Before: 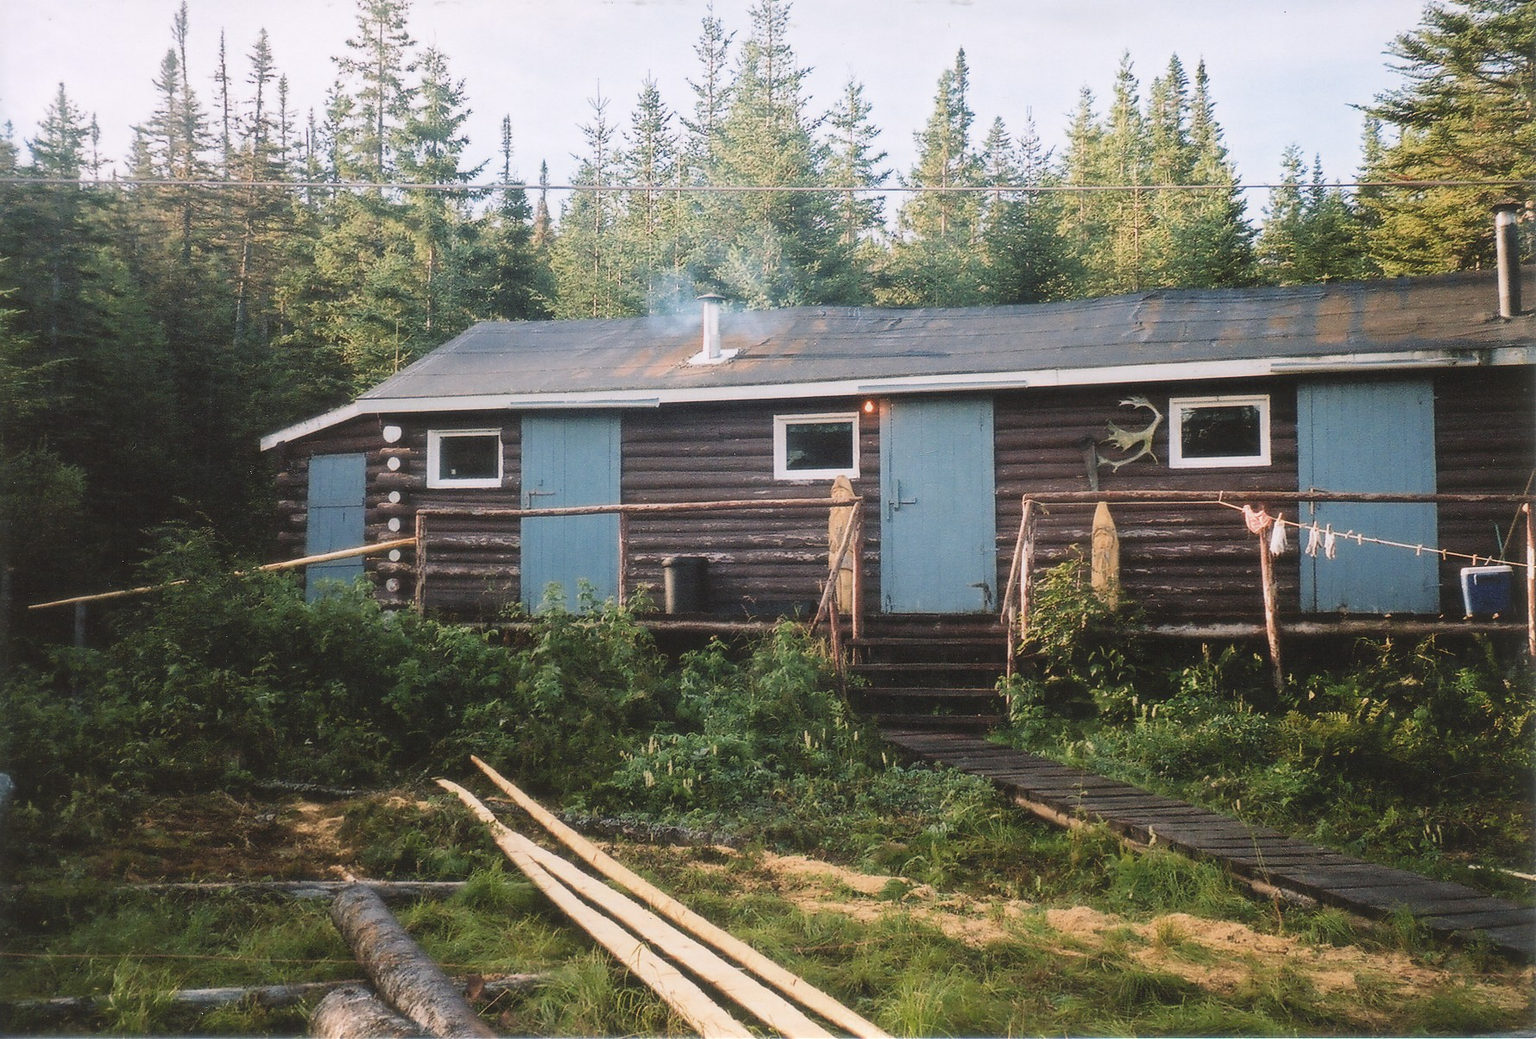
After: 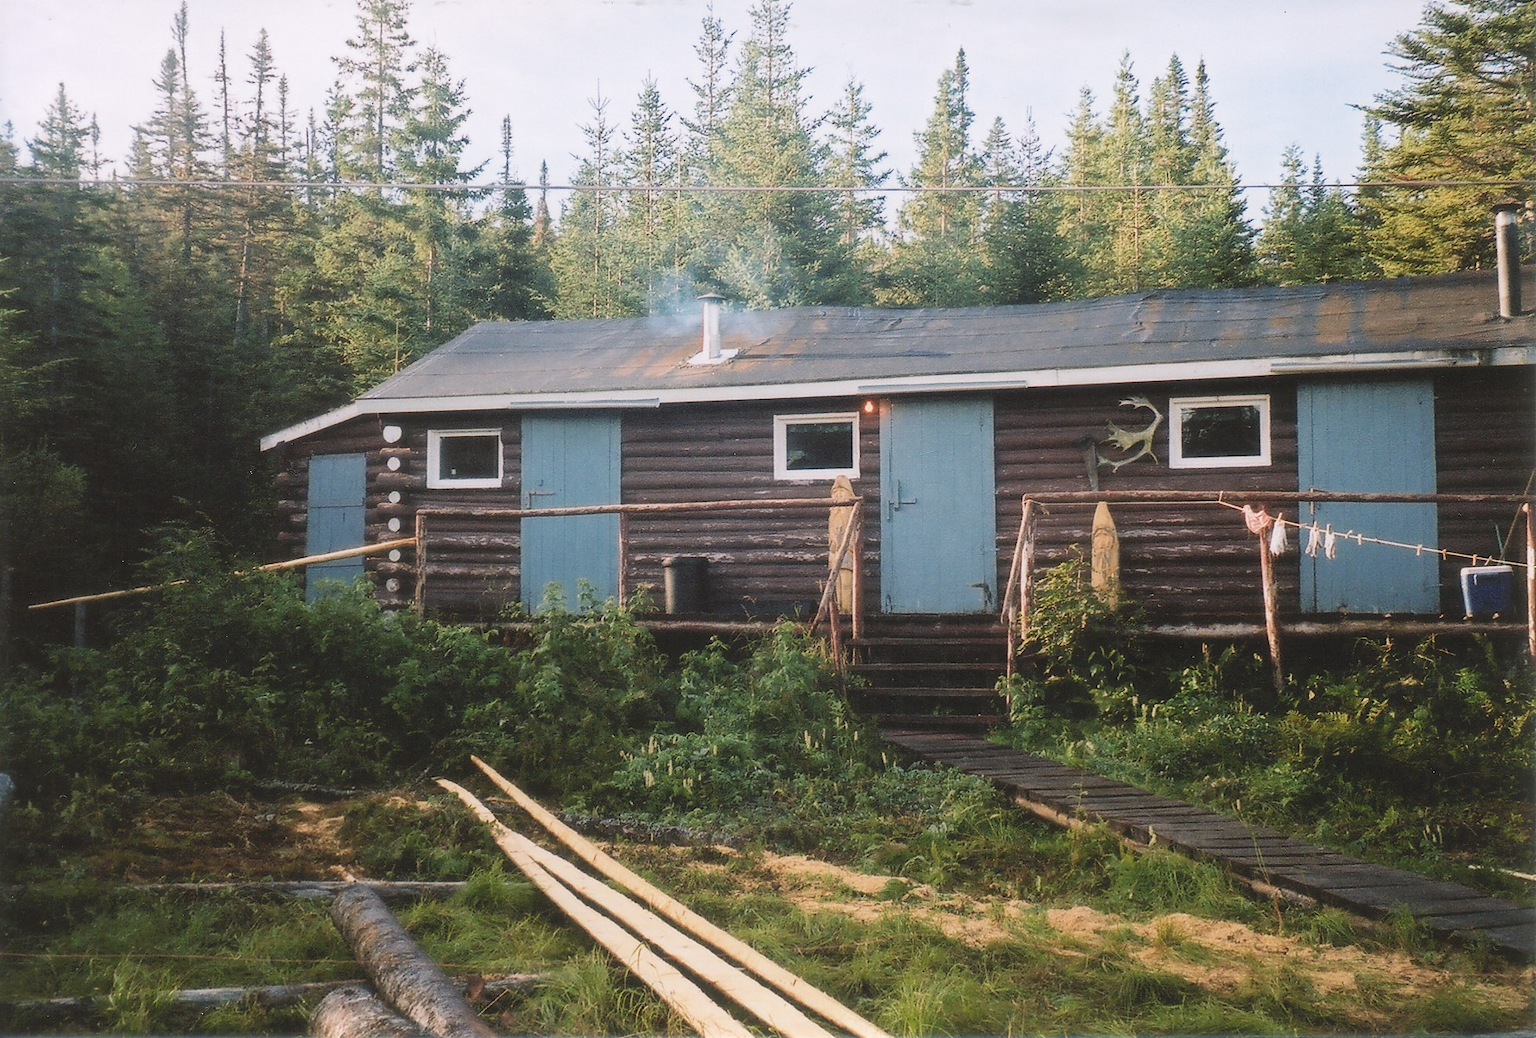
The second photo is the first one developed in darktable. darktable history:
local contrast: mode bilateral grid, contrast 100, coarseness 100, detail 92%, midtone range 0.2
